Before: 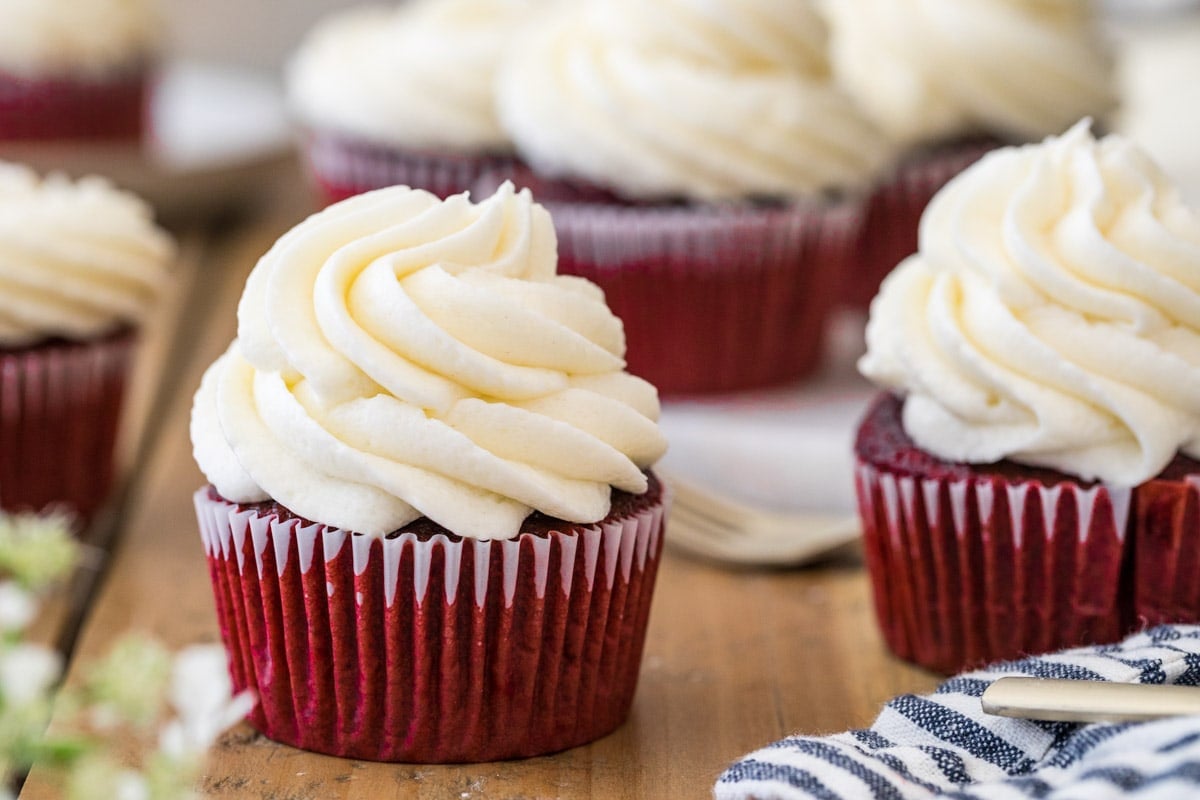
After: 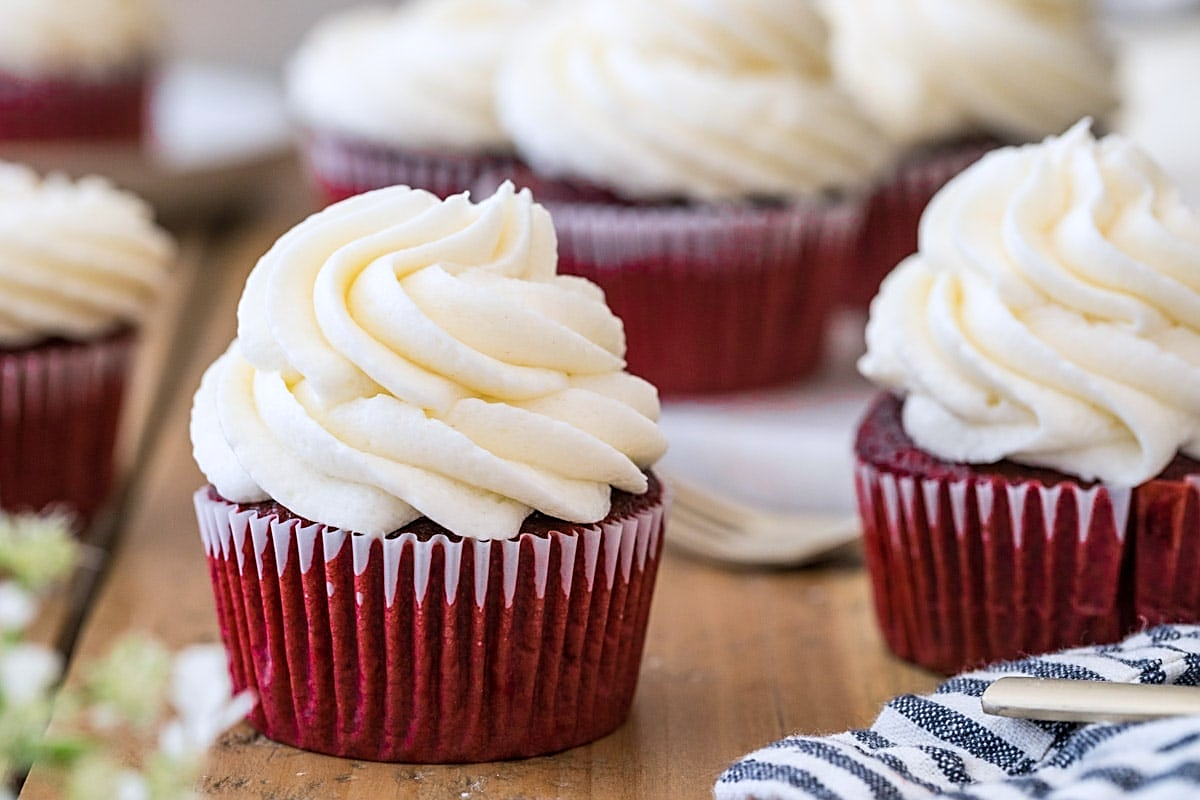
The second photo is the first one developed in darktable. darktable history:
sharpen: on, module defaults
color correction: highlights a* -0.111, highlights b* -5.92, shadows a* -0.136, shadows b* -0.115
